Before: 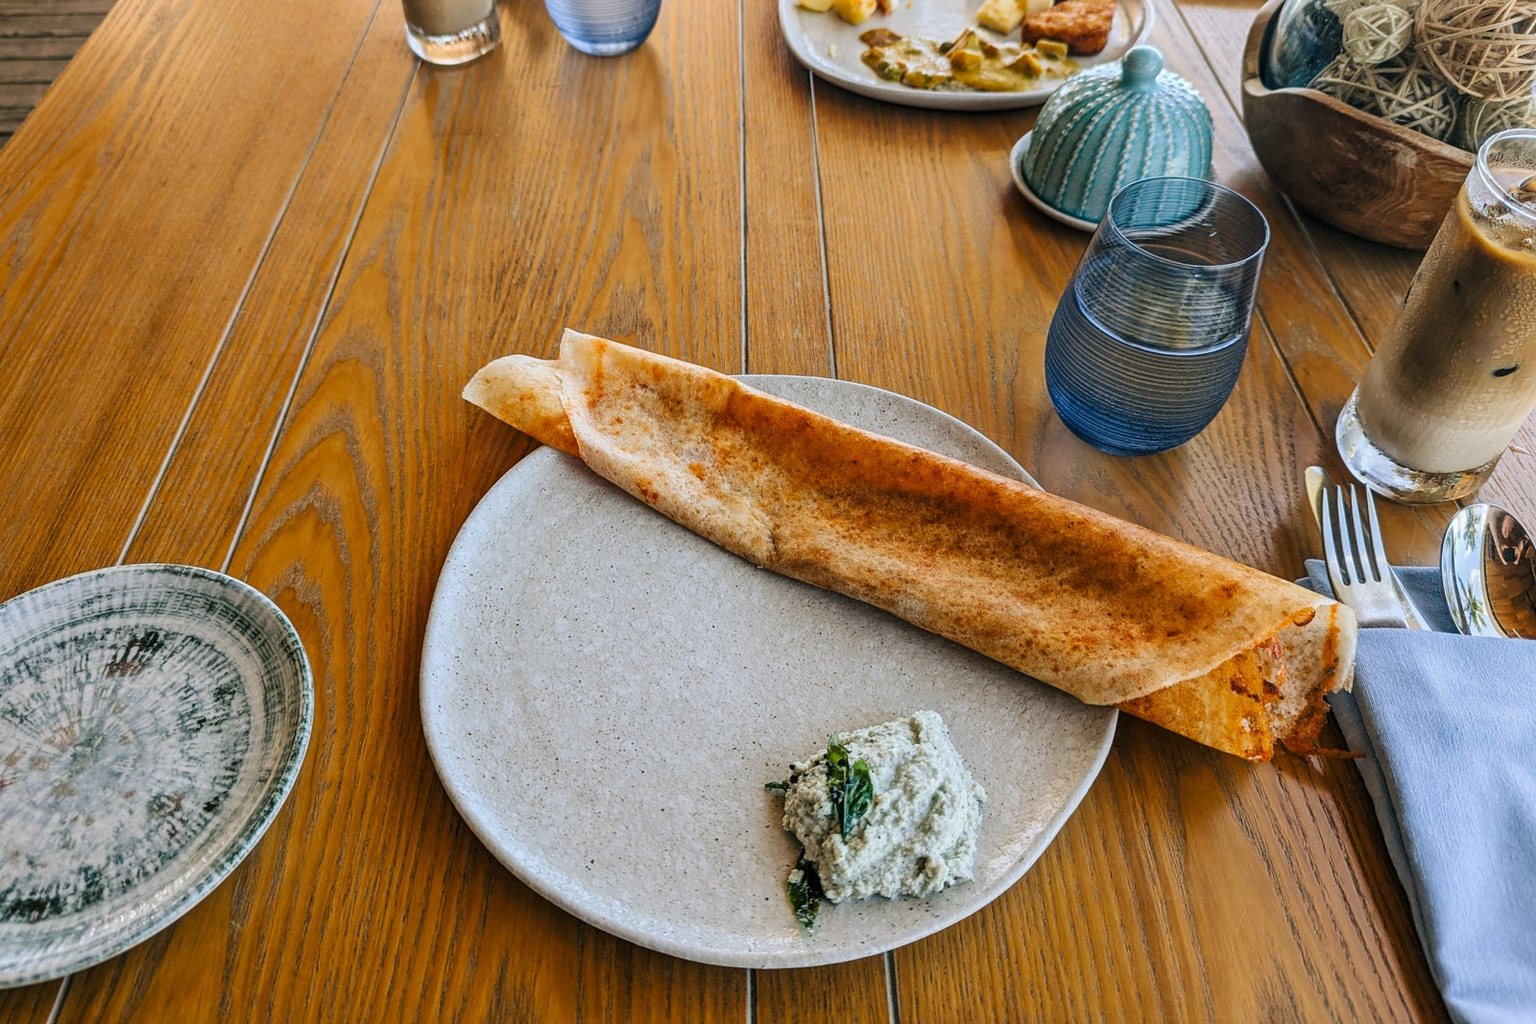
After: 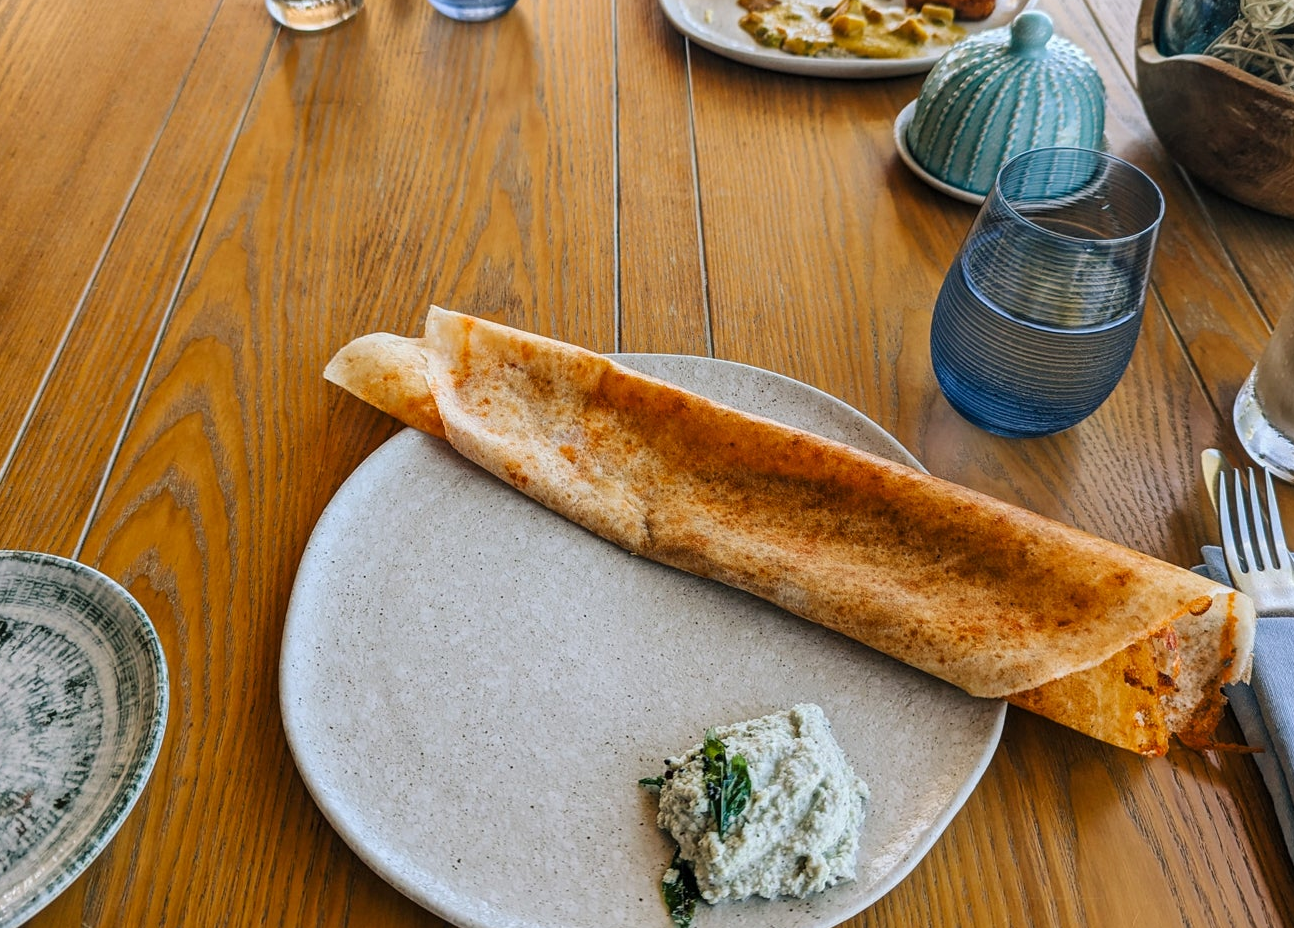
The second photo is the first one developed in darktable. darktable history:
crop: left 9.911%, top 3.492%, right 9.198%, bottom 9.512%
